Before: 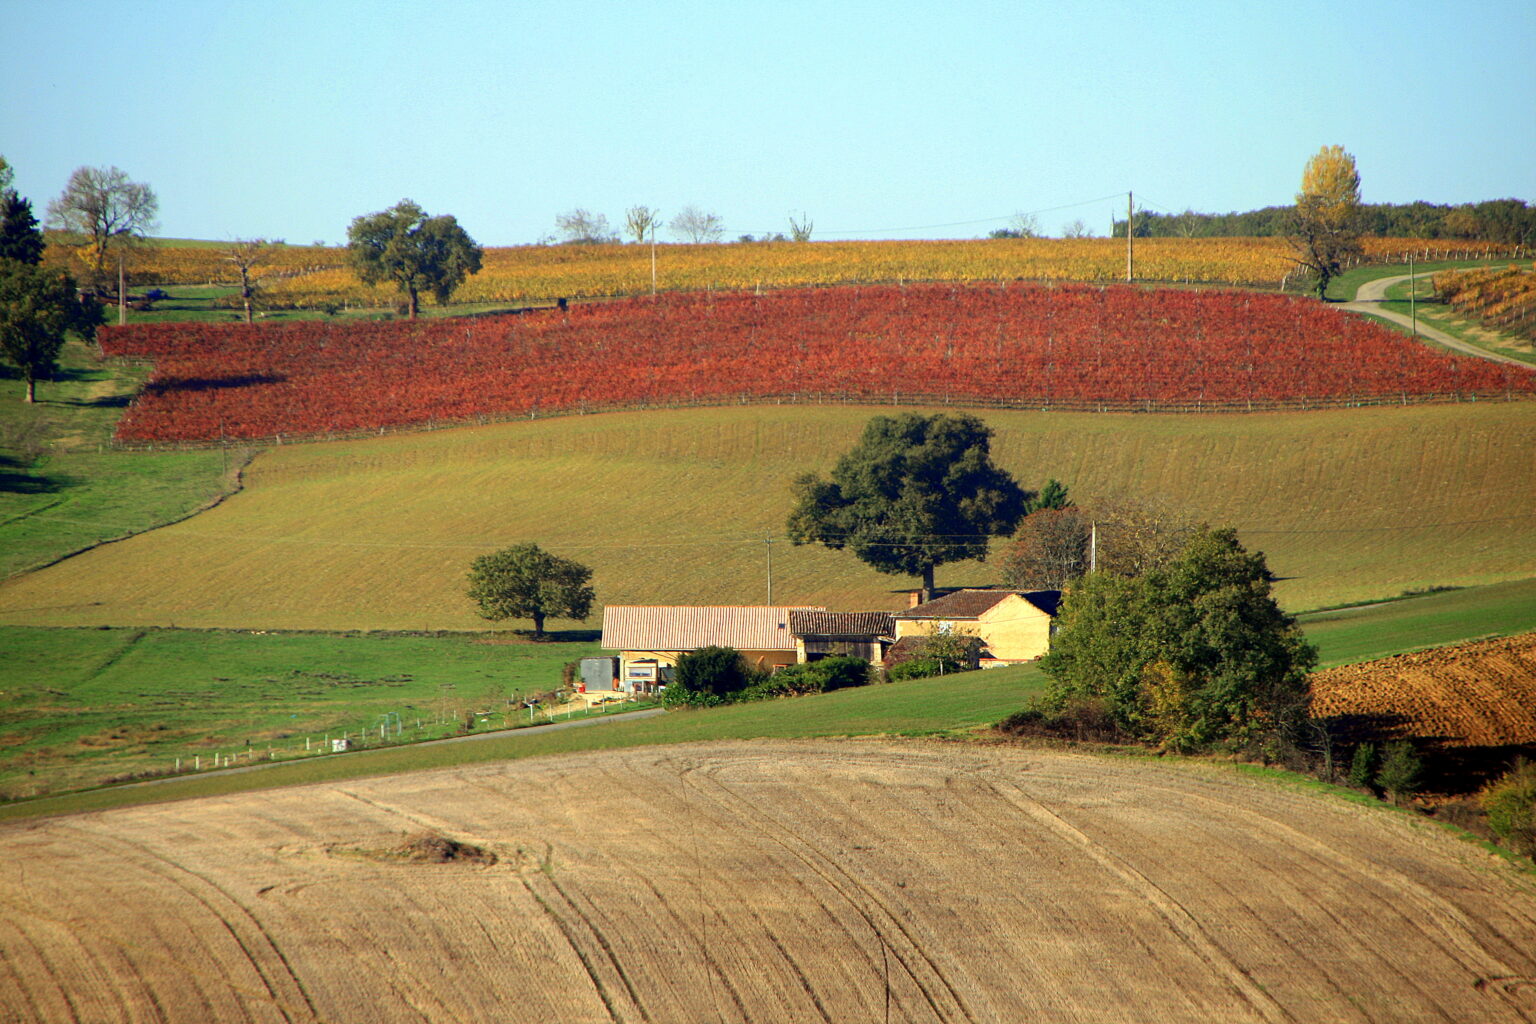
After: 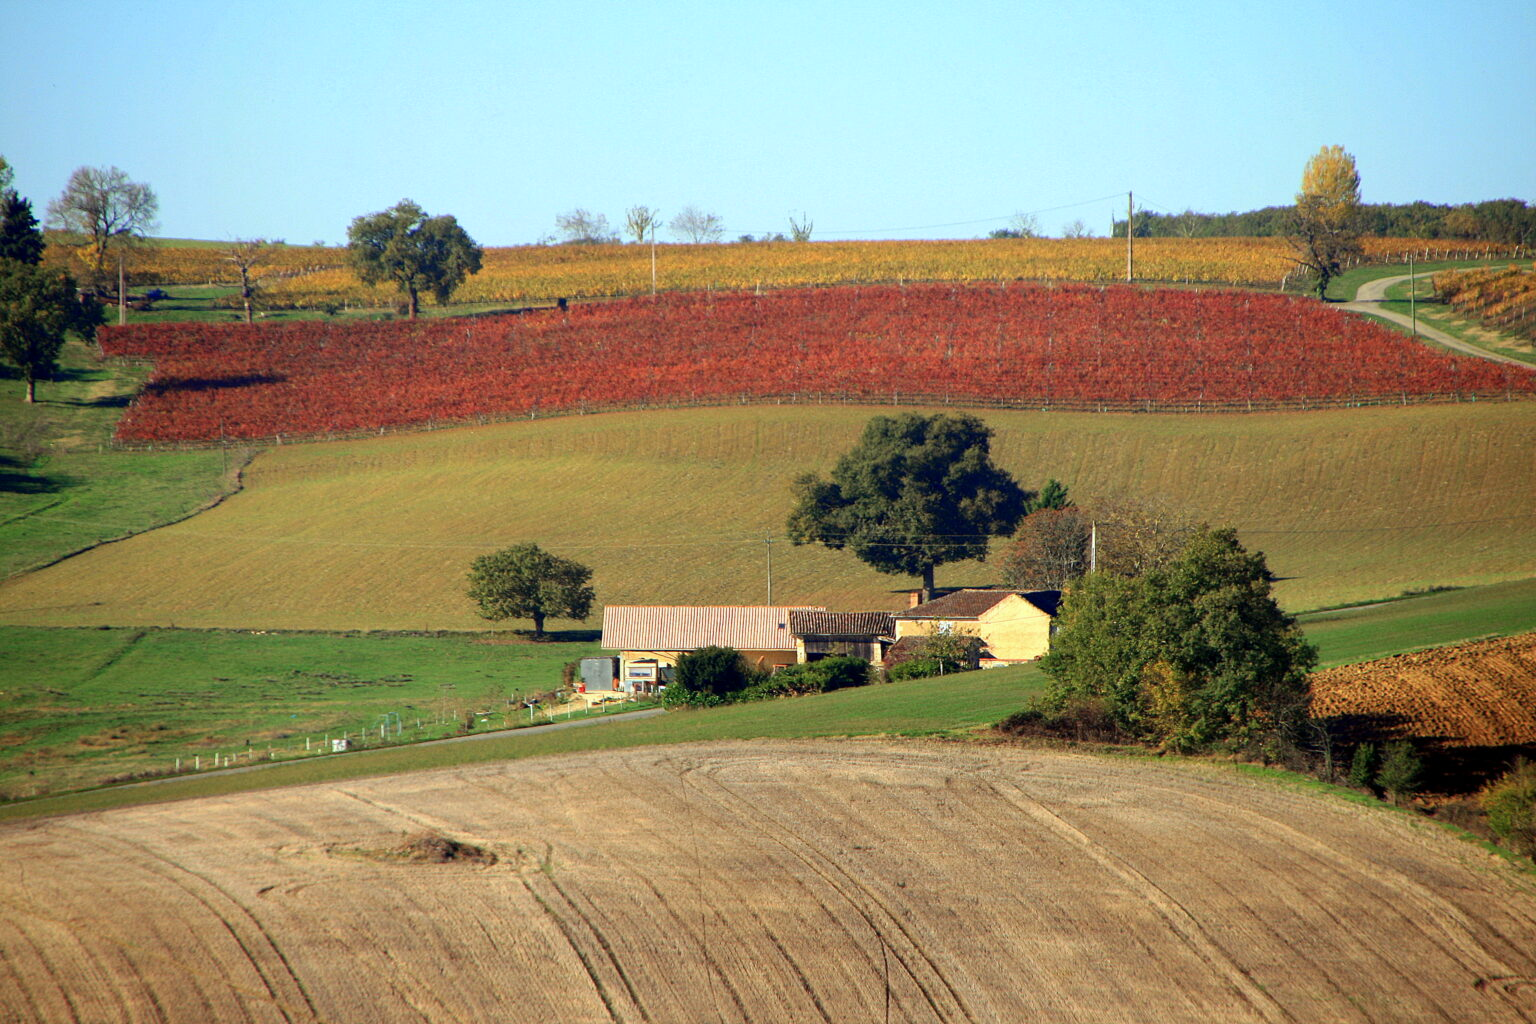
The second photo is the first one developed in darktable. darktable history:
color correction: highlights a* -0.095, highlights b* -5.54, shadows a* -0.147, shadows b* -0.126
